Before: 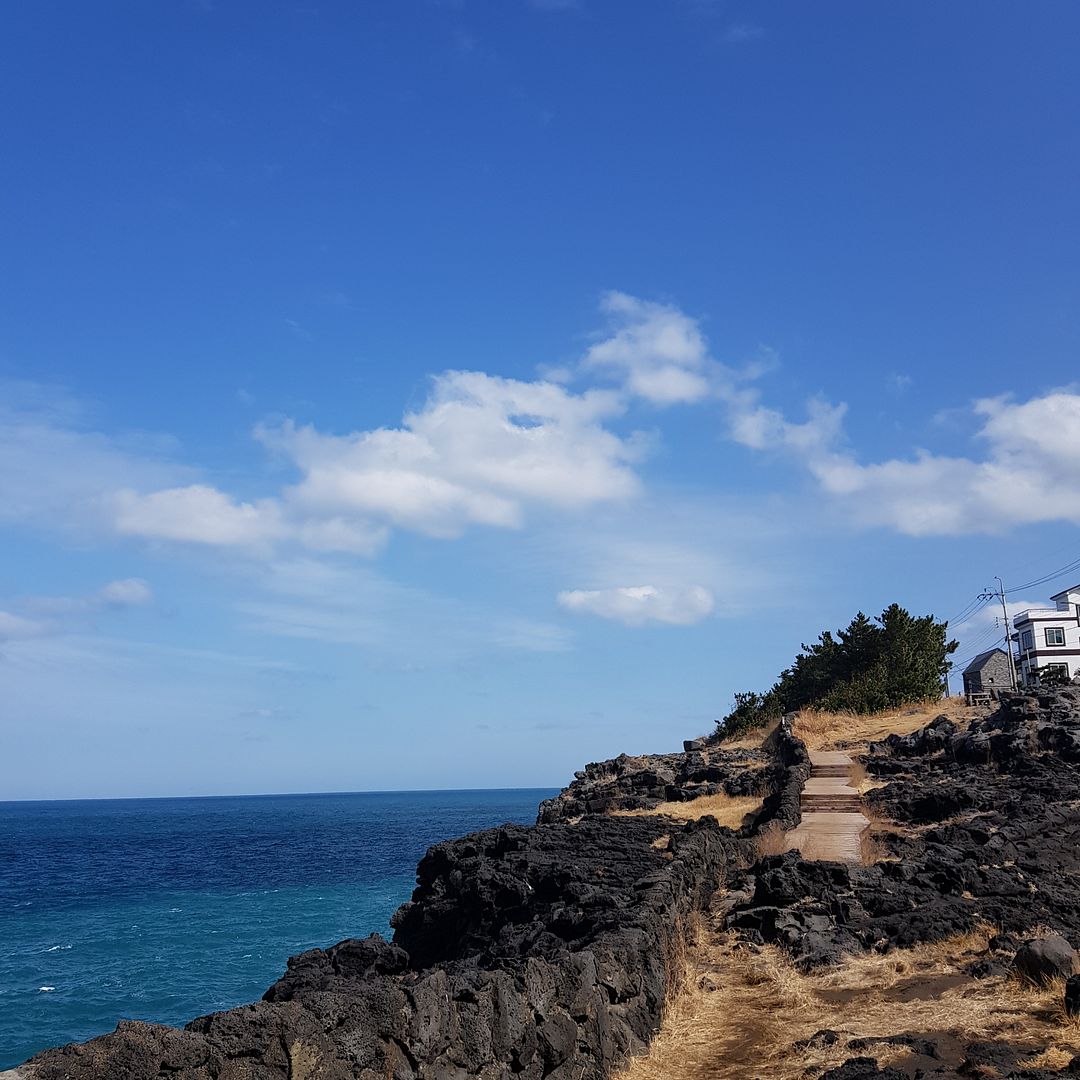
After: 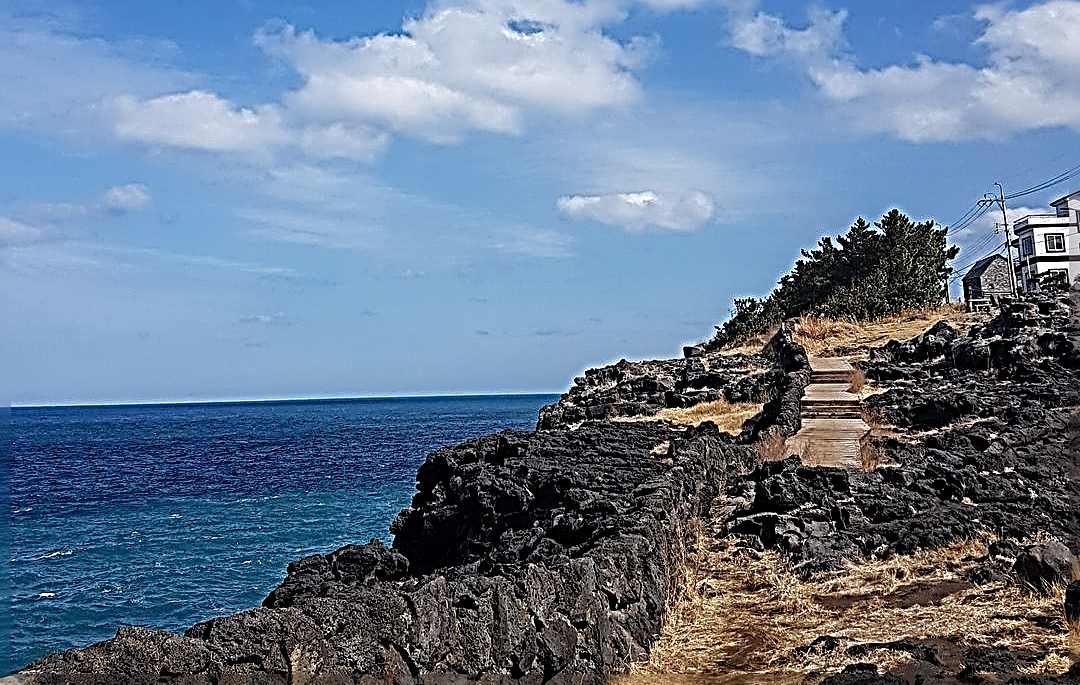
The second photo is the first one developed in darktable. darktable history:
local contrast: on, module defaults
crop and rotate: top 36.522%
sharpen: radius 4.015, amount 1.999
